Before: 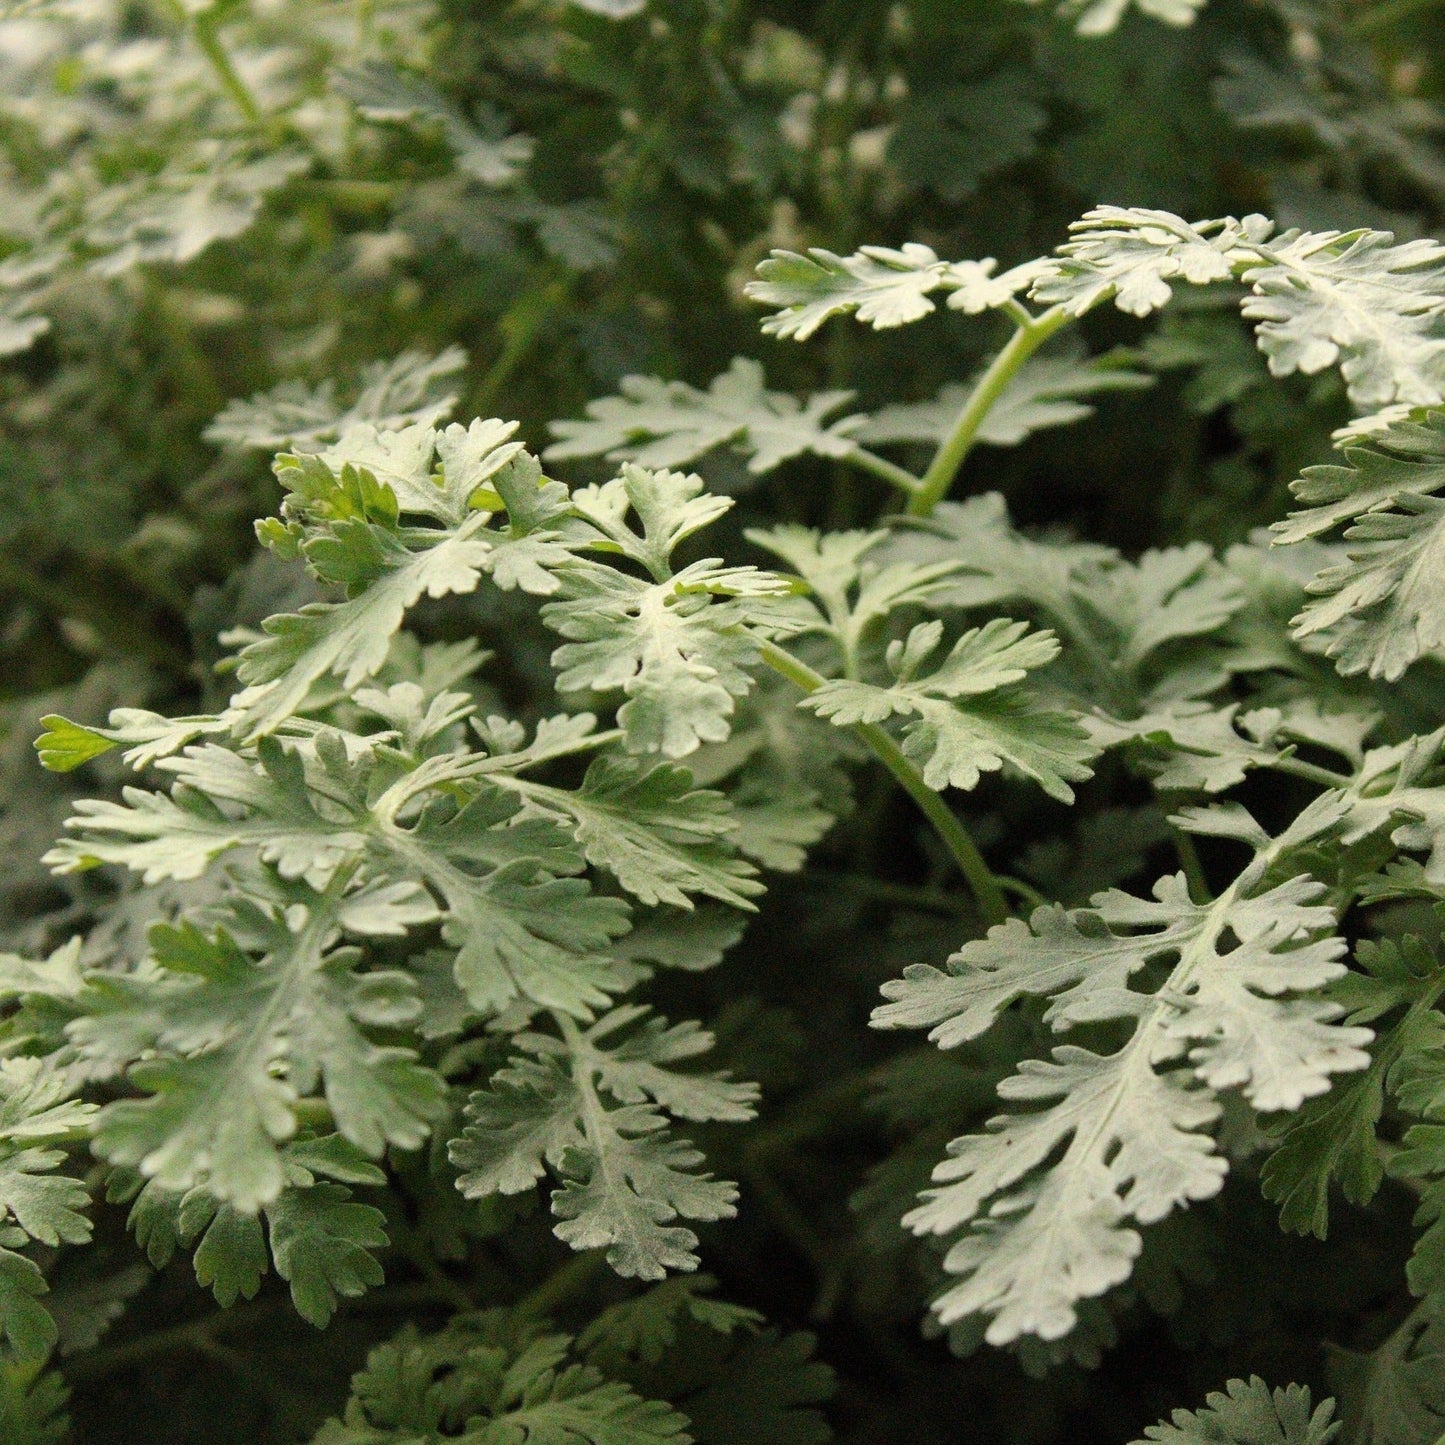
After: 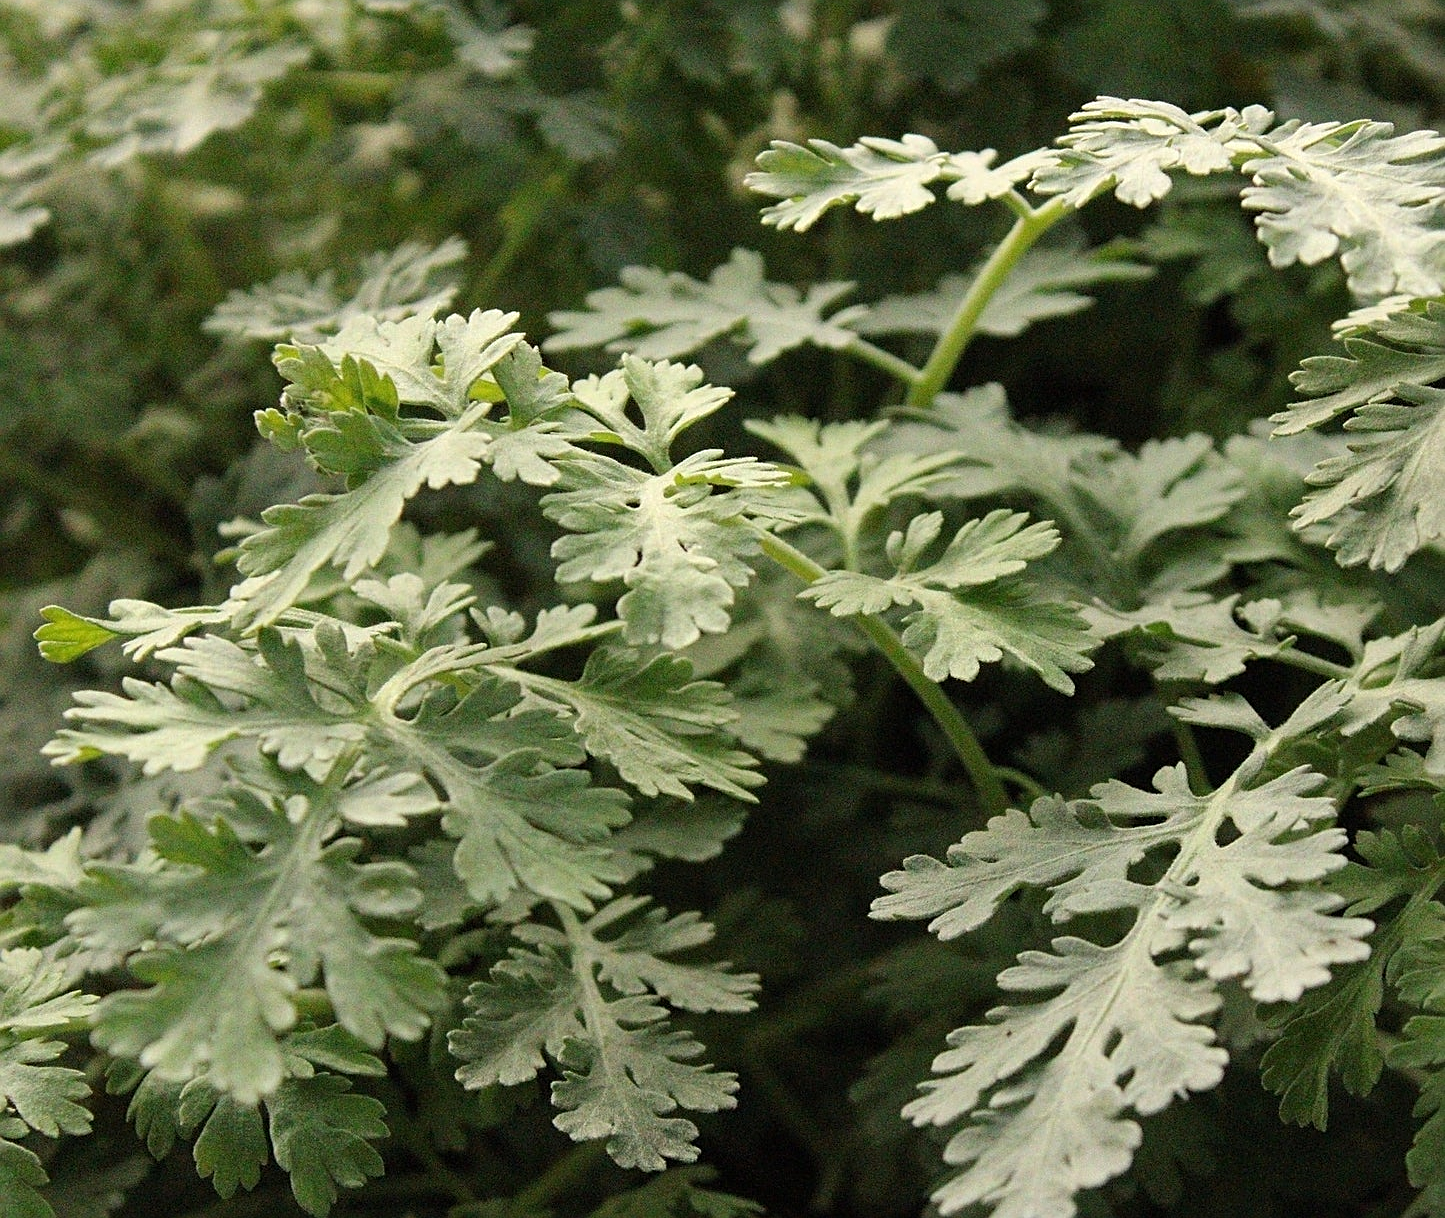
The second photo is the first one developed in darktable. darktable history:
crop: top 7.6%, bottom 8.09%
sharpen: on, module defaults
